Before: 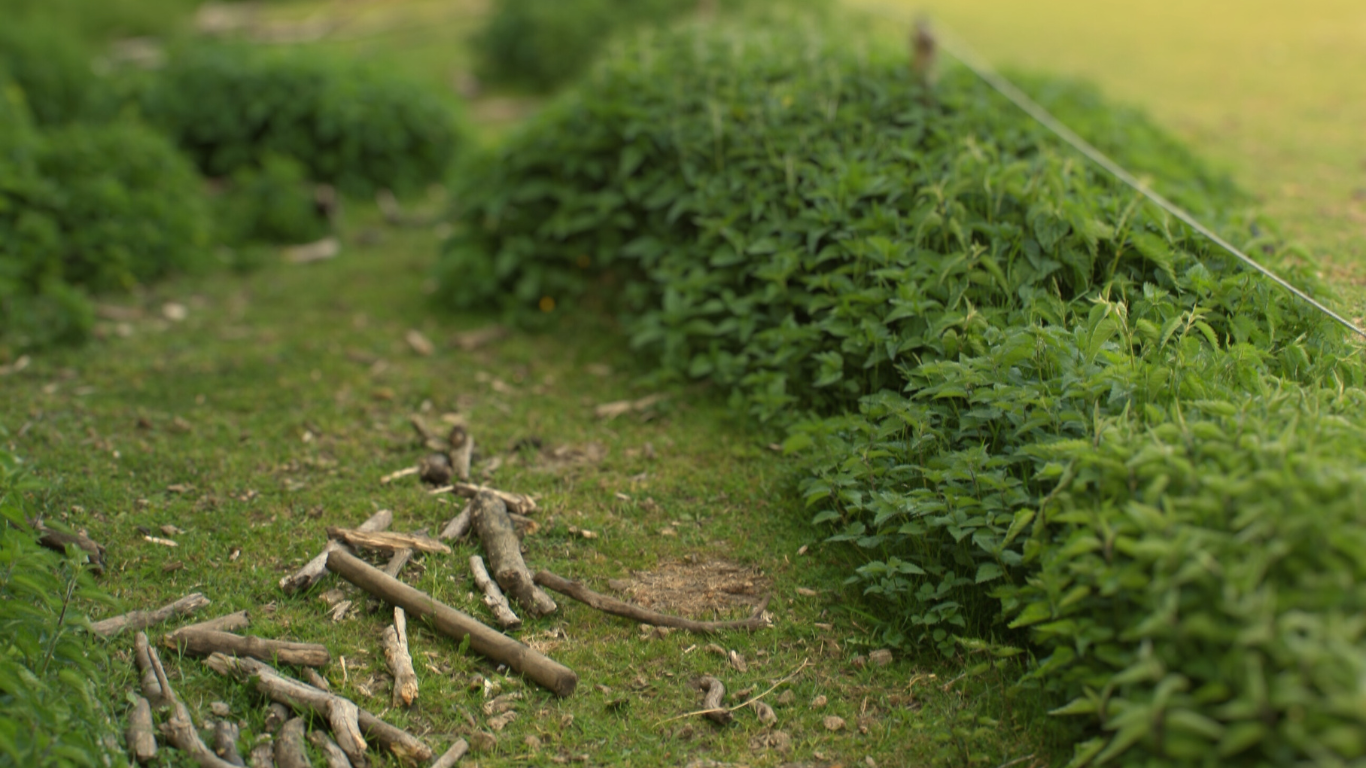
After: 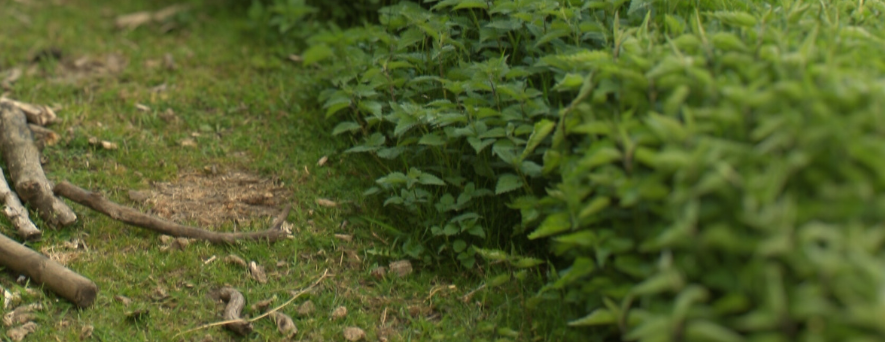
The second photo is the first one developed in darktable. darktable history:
crop and rotate: left 35.198%, top 50.687%, bottom 4.775%
